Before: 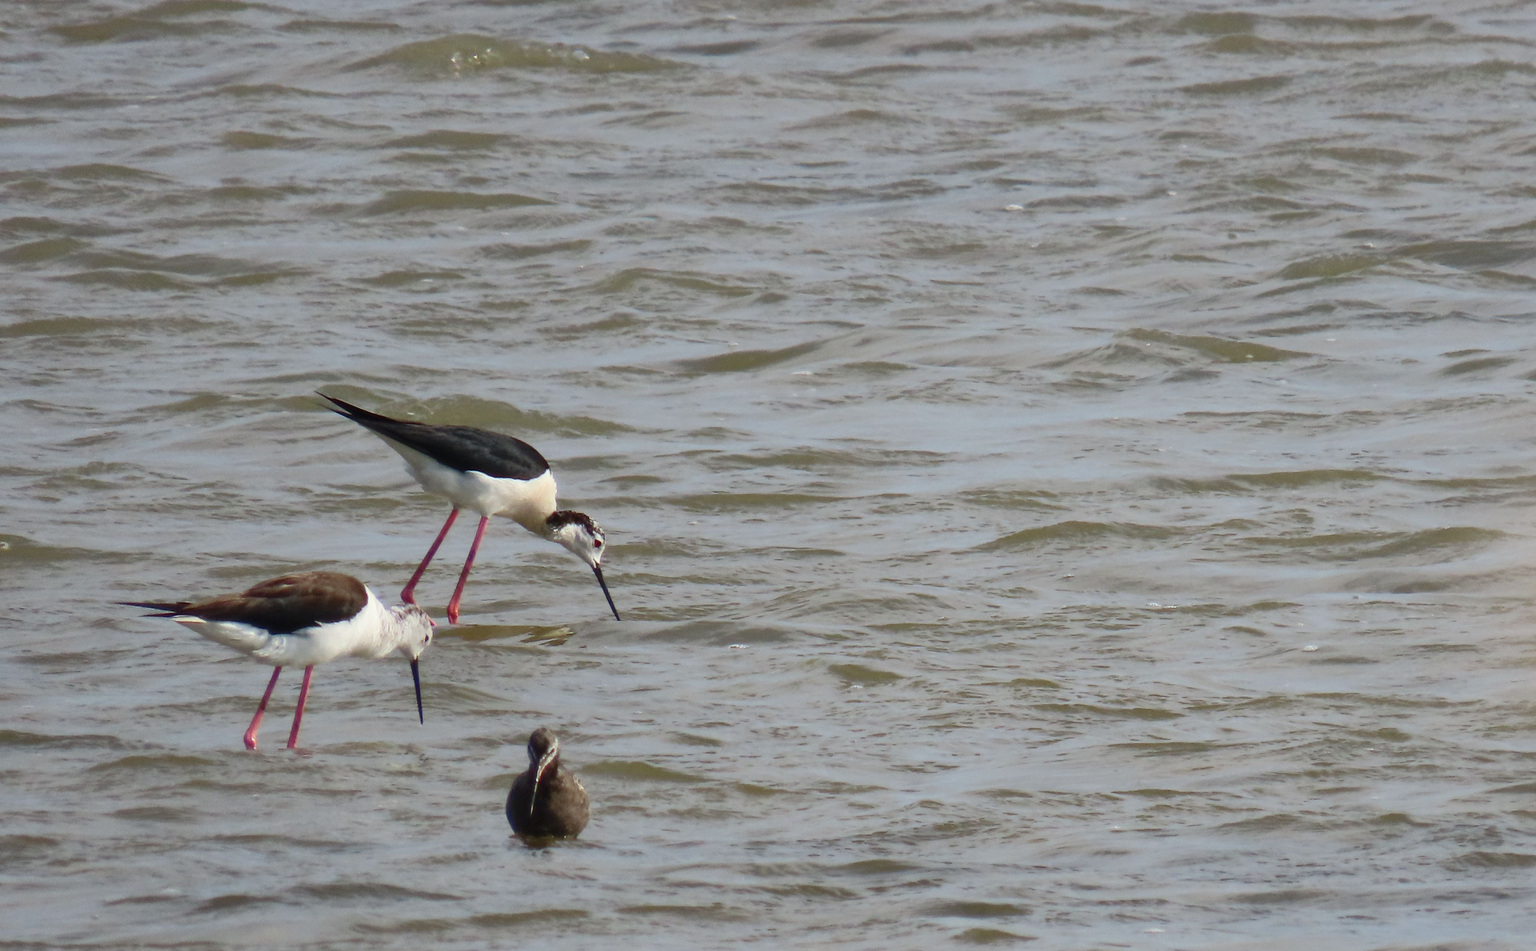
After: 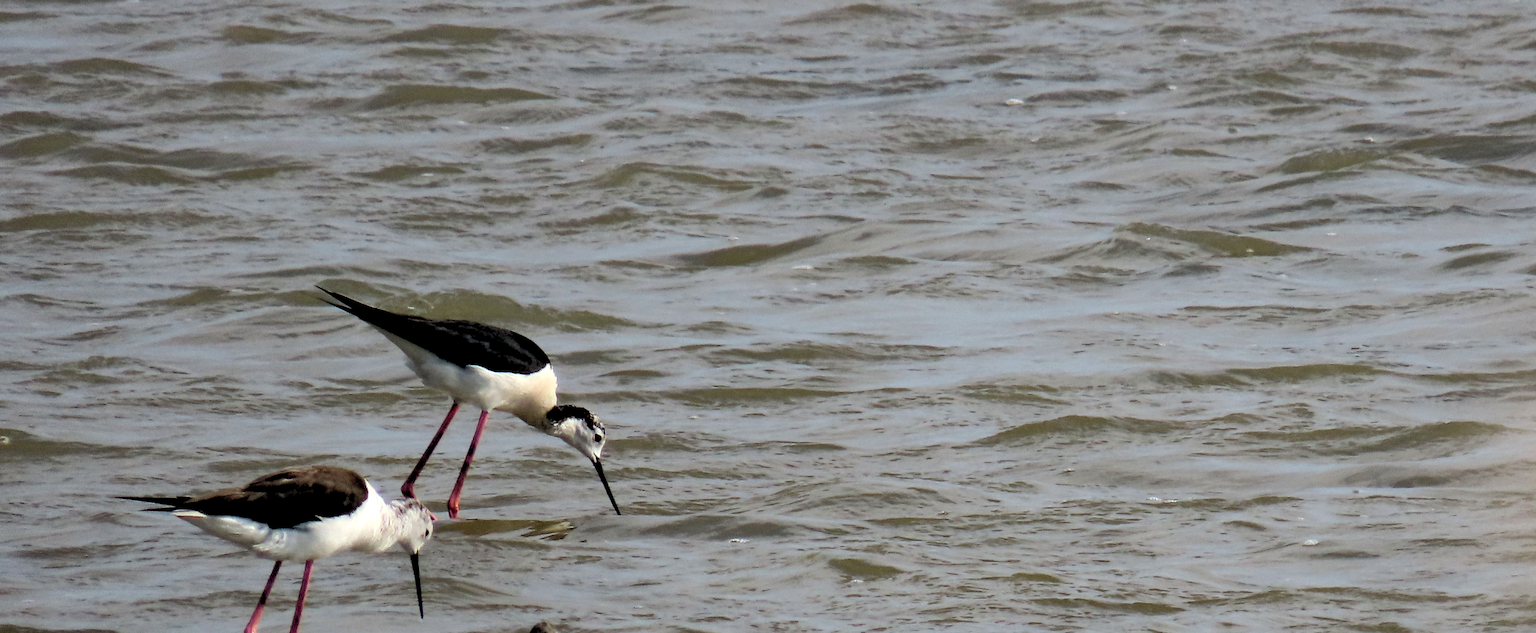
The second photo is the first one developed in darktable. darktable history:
rgb levels: levels [[0.034, 0.472, 0.904], [0, 0.5, 1], [0, 0.5, 1]]
haze removal: compatibility mode true, adaptive false
crop: top 11.166%, bottom 22.168%
